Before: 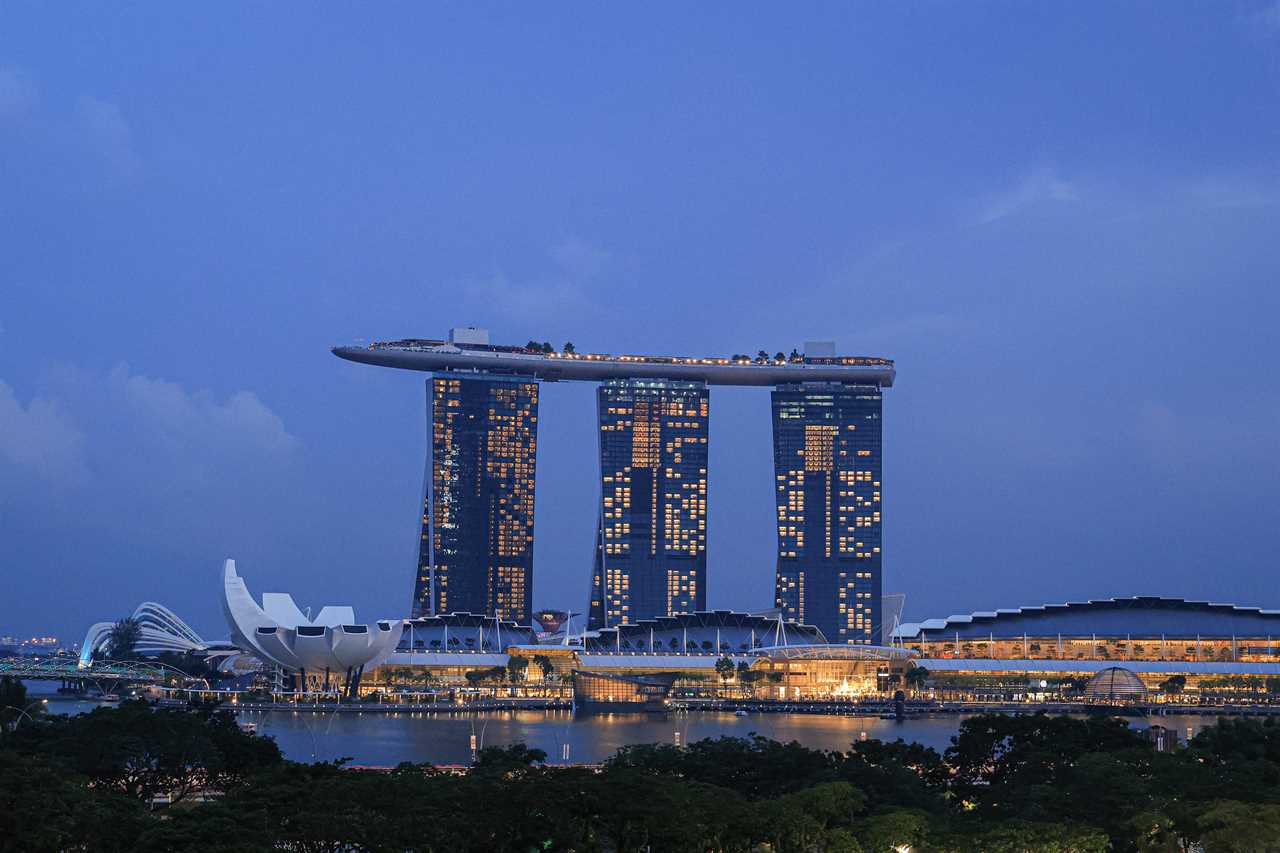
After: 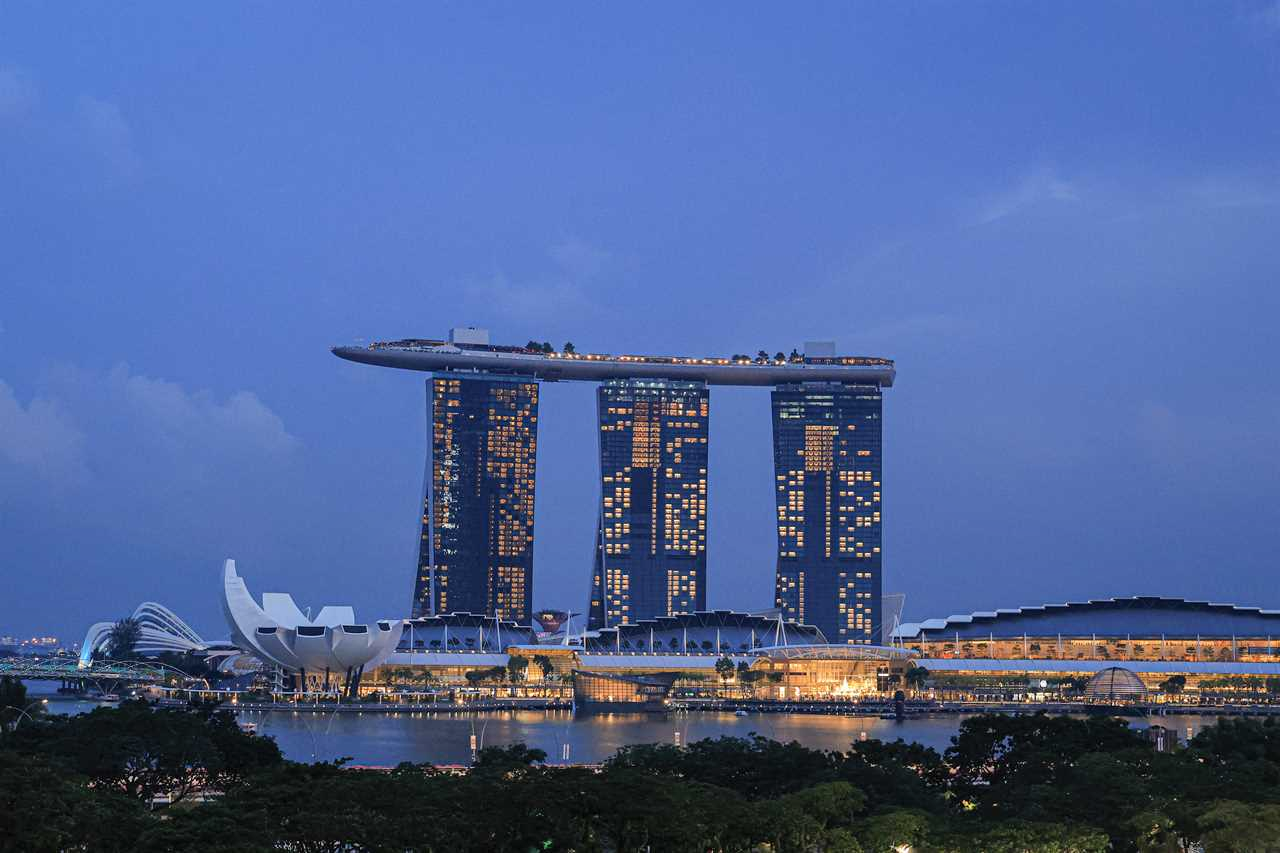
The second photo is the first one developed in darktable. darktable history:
shadows and highlights: shadows 36.21, highlights -26.93, soften with gaussian
